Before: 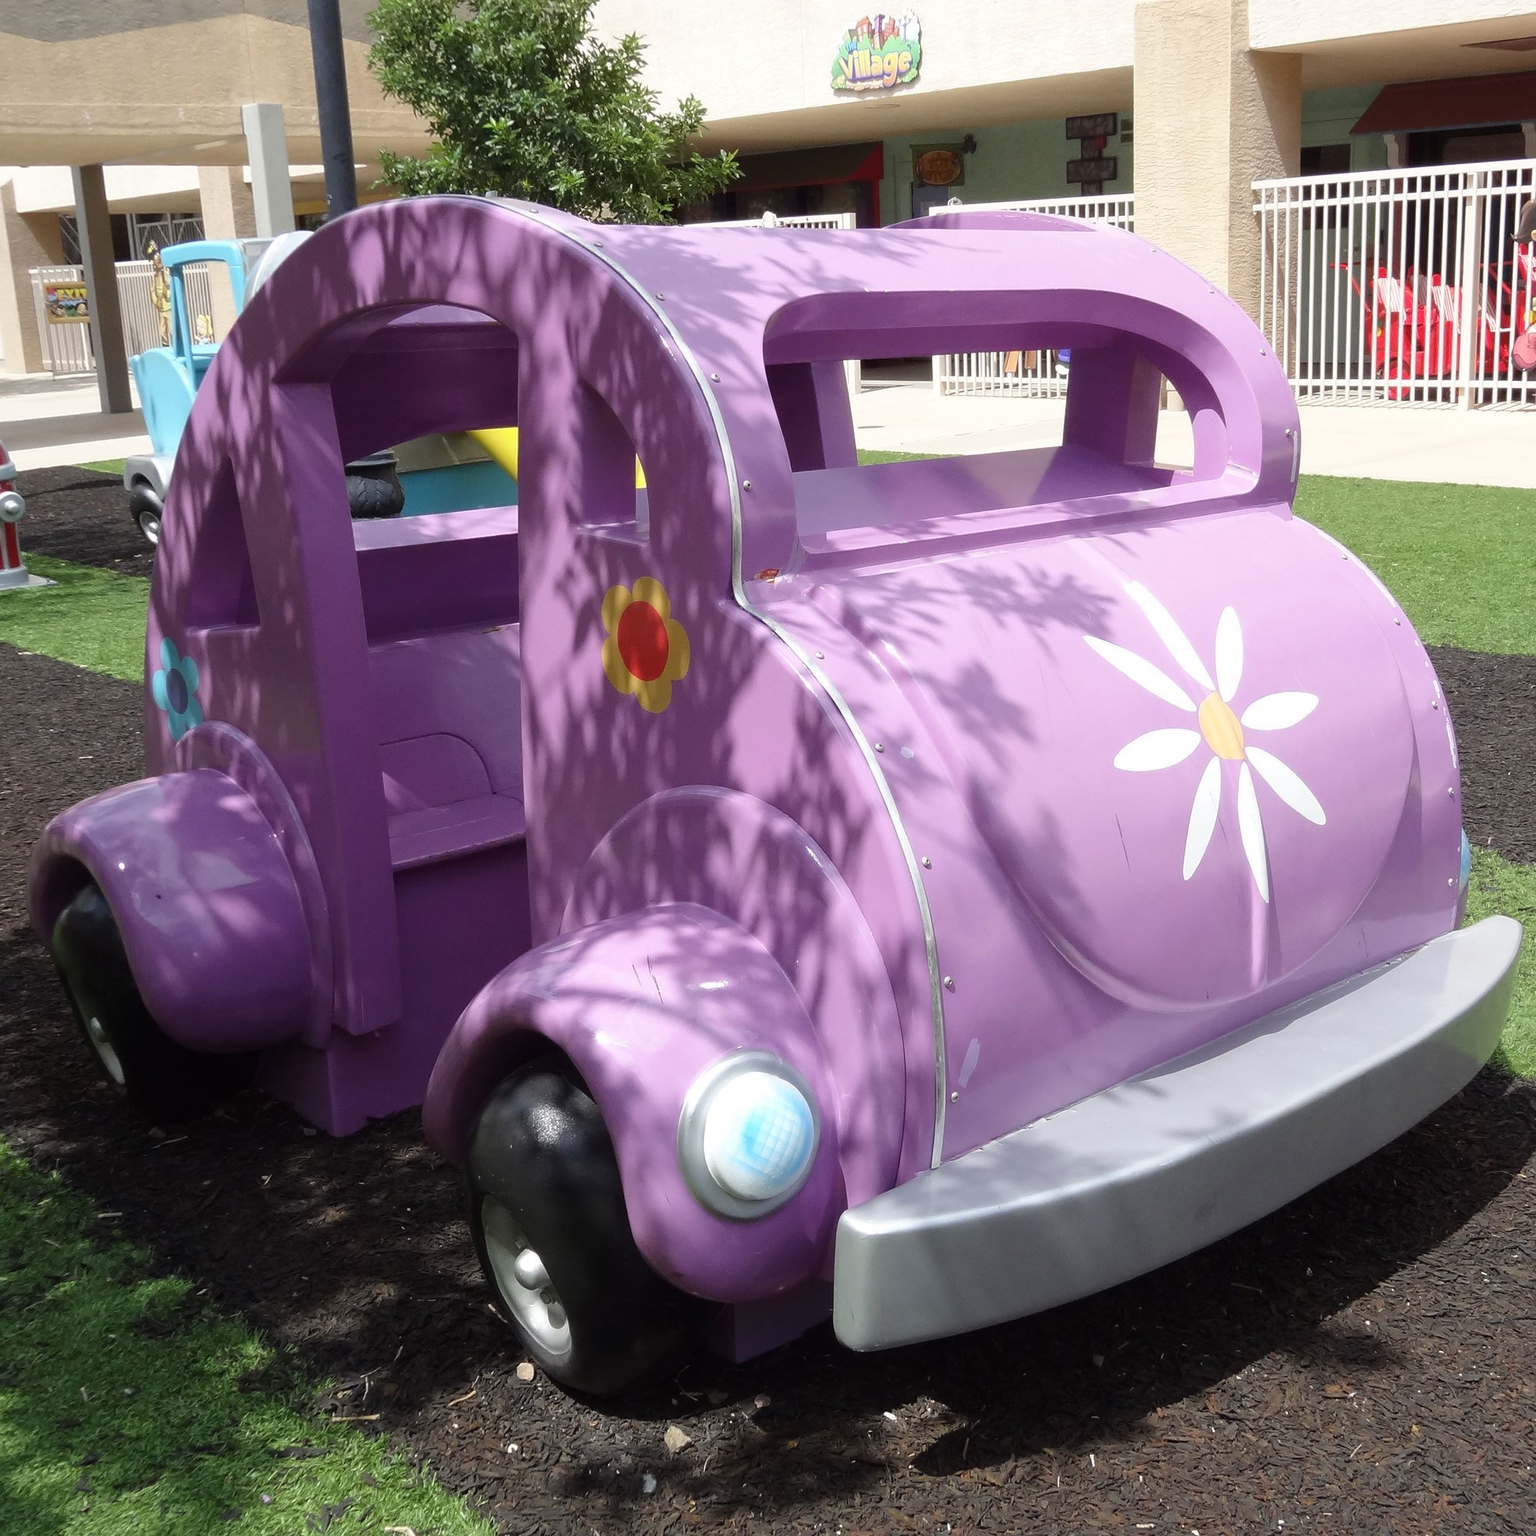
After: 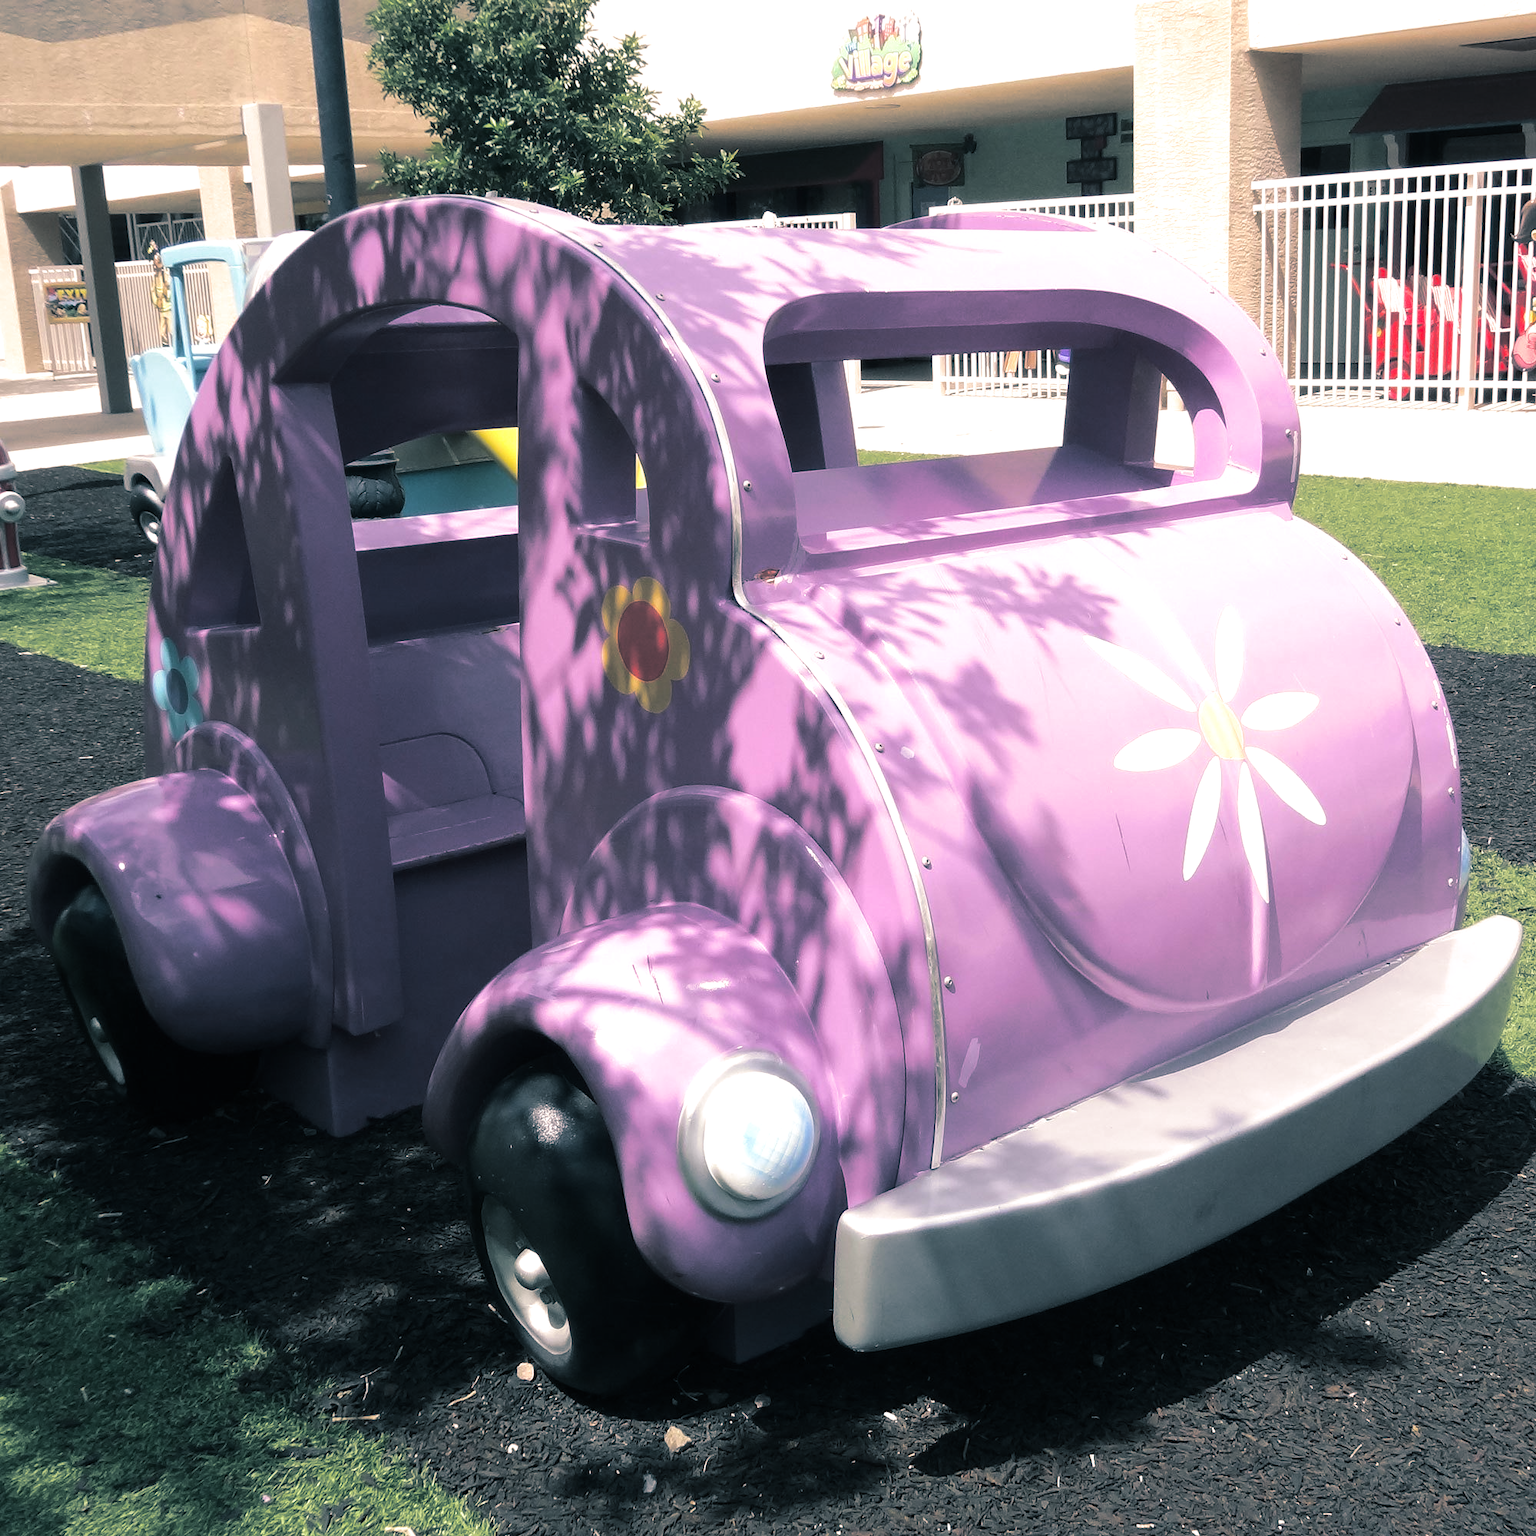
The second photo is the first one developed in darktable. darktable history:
tone equalizer: -8 EV -0.417 EV, -7 EV -0.389 EV, -6 EV -0.333 EV, -5 EV -0.222 EV, -3 EV 0.222 EV, -2 EV 0.333 EV, -1 EV 0.389 EV, +0 EV 0.417 EV, edges refinement/feathering 500, mask exposure compensation -1.57 EV, preserve details no
color correction: highlights a* 7.34, highlights b* 4.37
split-toning: shadows › hue 205.2°, shadows › saturation 0.43, highlights › hue 54°, highlights › saturation 0.54
